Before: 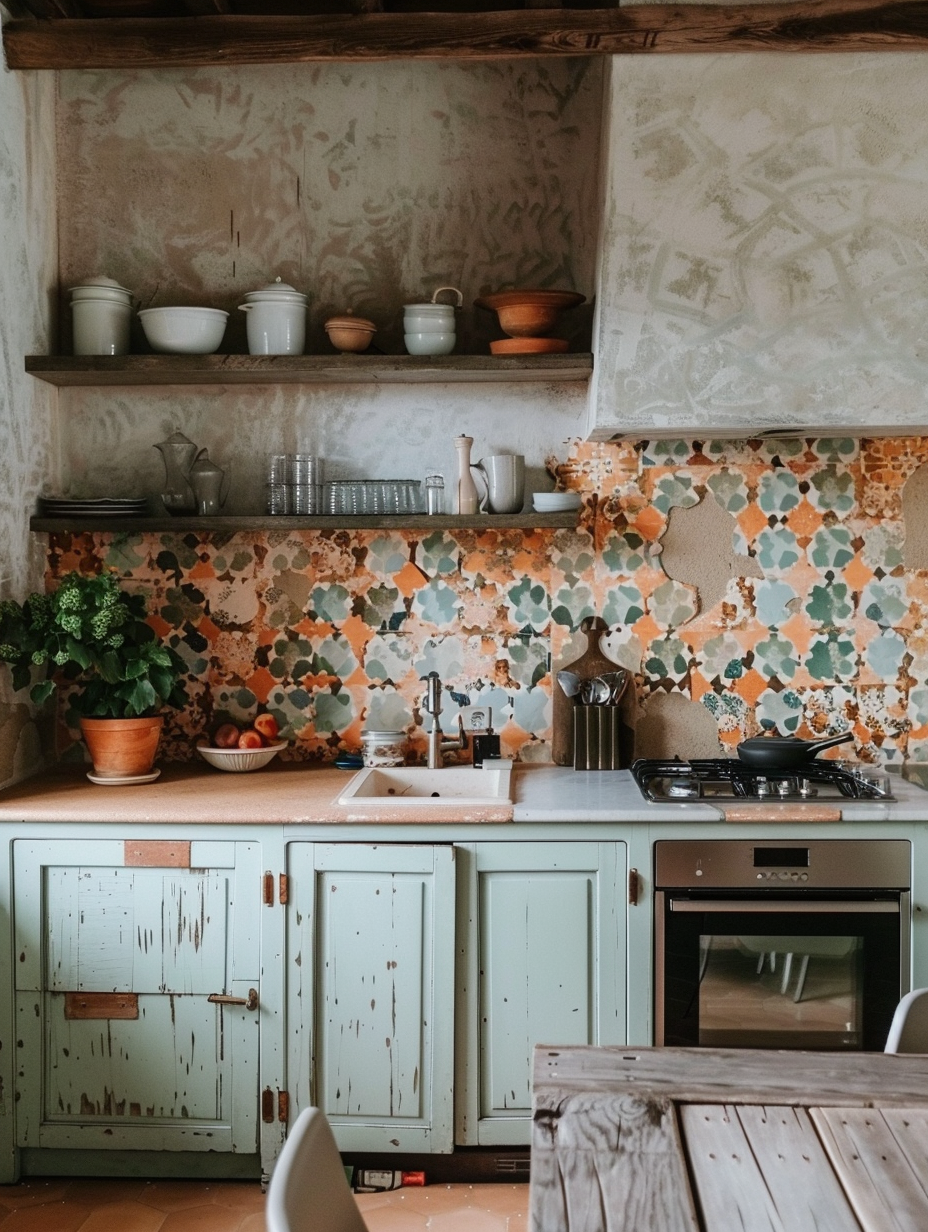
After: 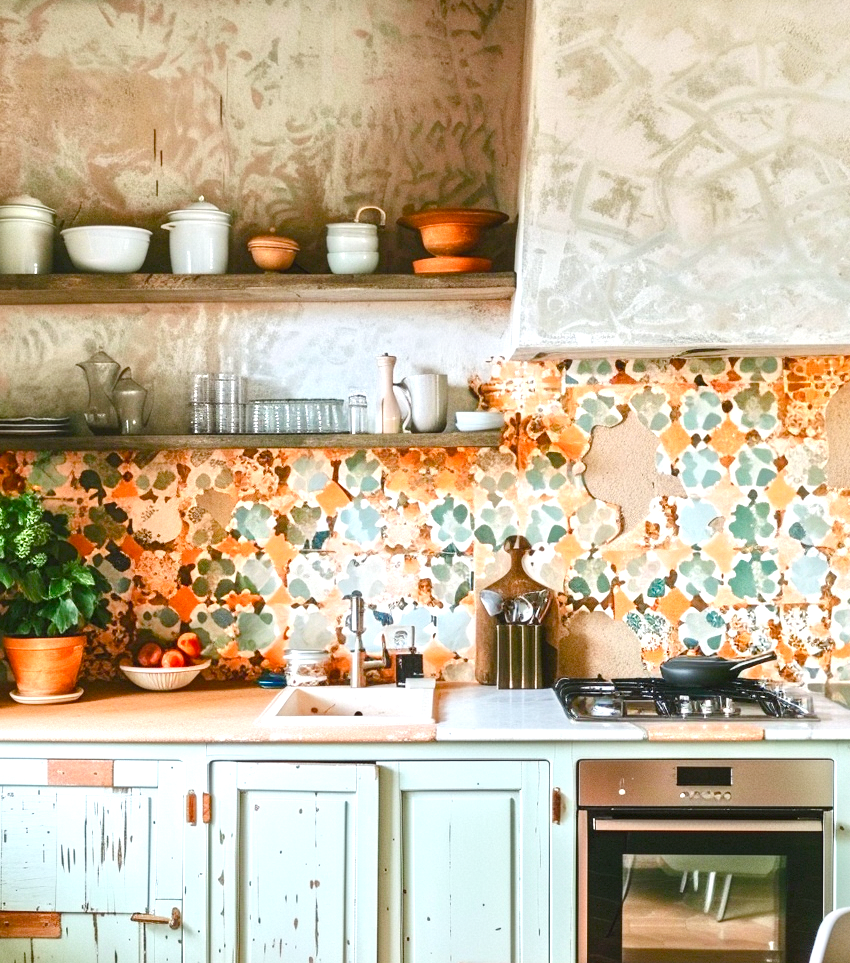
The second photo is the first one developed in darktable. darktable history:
tone equalizer: -8 EV 1.98 EV, -7 EV 1.97 EV, -6 EV 1.98 EV, -5 EV 1.99 EV, -4 EV 1.97 EV, -3 EV 1.48 EV, -2 EV 0.984 EV, -1 EV 0.493 EV, smoothing diameter 2.05%, edges refinement/feathering 20.14, mask exposure compensation -1.57 EV, filter diffusion 5
contrast equalizer: y [[0.439, 0.44, 0.442, 0.457, 0.493, 0.498], [0.5 ×6], [0.5 ×6], [0 ×6], [0 ×6]], mix 0.157
crop: left 8.37%, top 6.582%, bottom 15.193%
color balance rgb: global offset › luminance 0.216%, linear chroma grading › global chroma 8.725%, perceptual saturation grading › global saturation 20%, perceptual saturation grading › highlights -24.821%, perceptual saturation grading › shadows 50.194%
